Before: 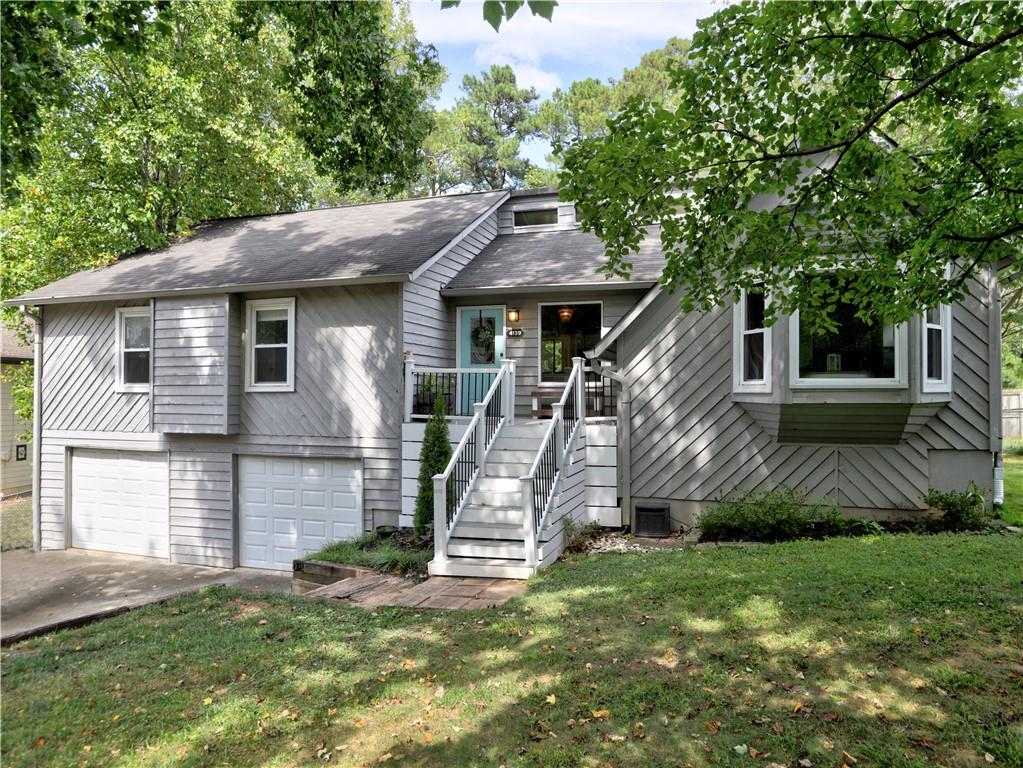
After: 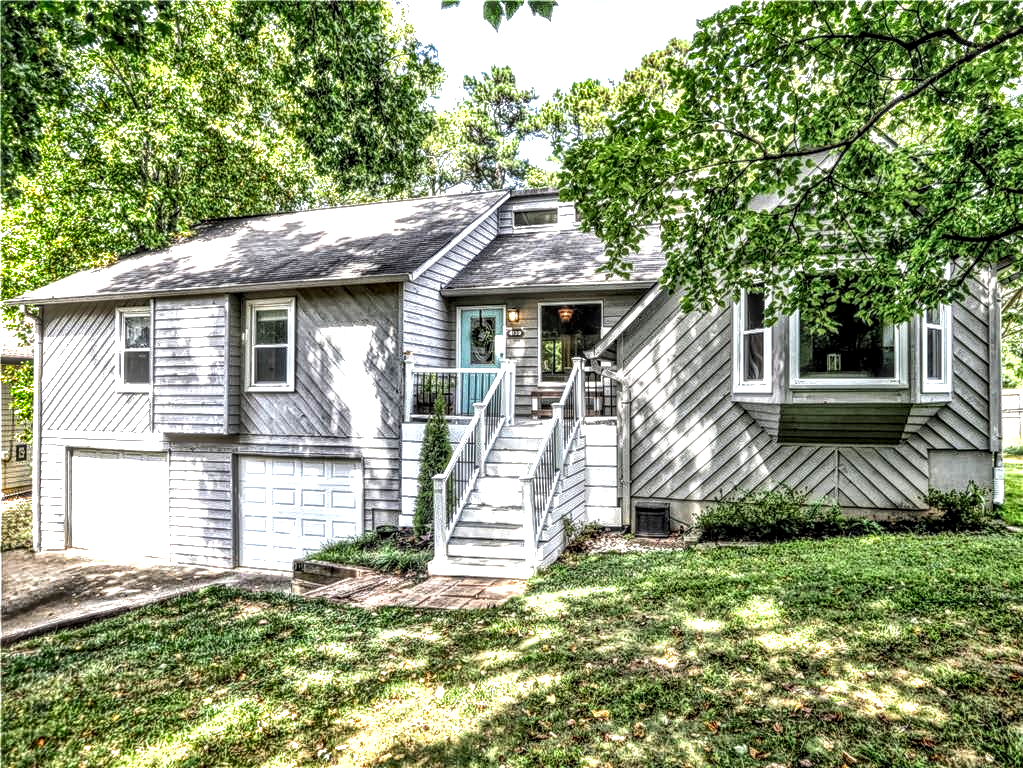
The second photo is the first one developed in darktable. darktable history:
local contrast: highlights 0%, shadows 0%, detail 300%, midtone range 0.3
exposure: black level correction 0, exposure 0.68 EV, compensate exposure bias true, compensate highlight preservation false
shadows and highlights: soften with gaussian
tone equalizer: -8 EV -0.417 EV, -7 EV -0.389 EV, -6 EV -0.333 EV, -5 EV -0.222 EV, -3 EV 0.222 EV, -2 EV 0.333 EV, -1 EV 0.389 EV, +0 EV 0.417 EV, edges refinement/feathering 500, mask exposure compensation -1.57 EV, preserve details no
